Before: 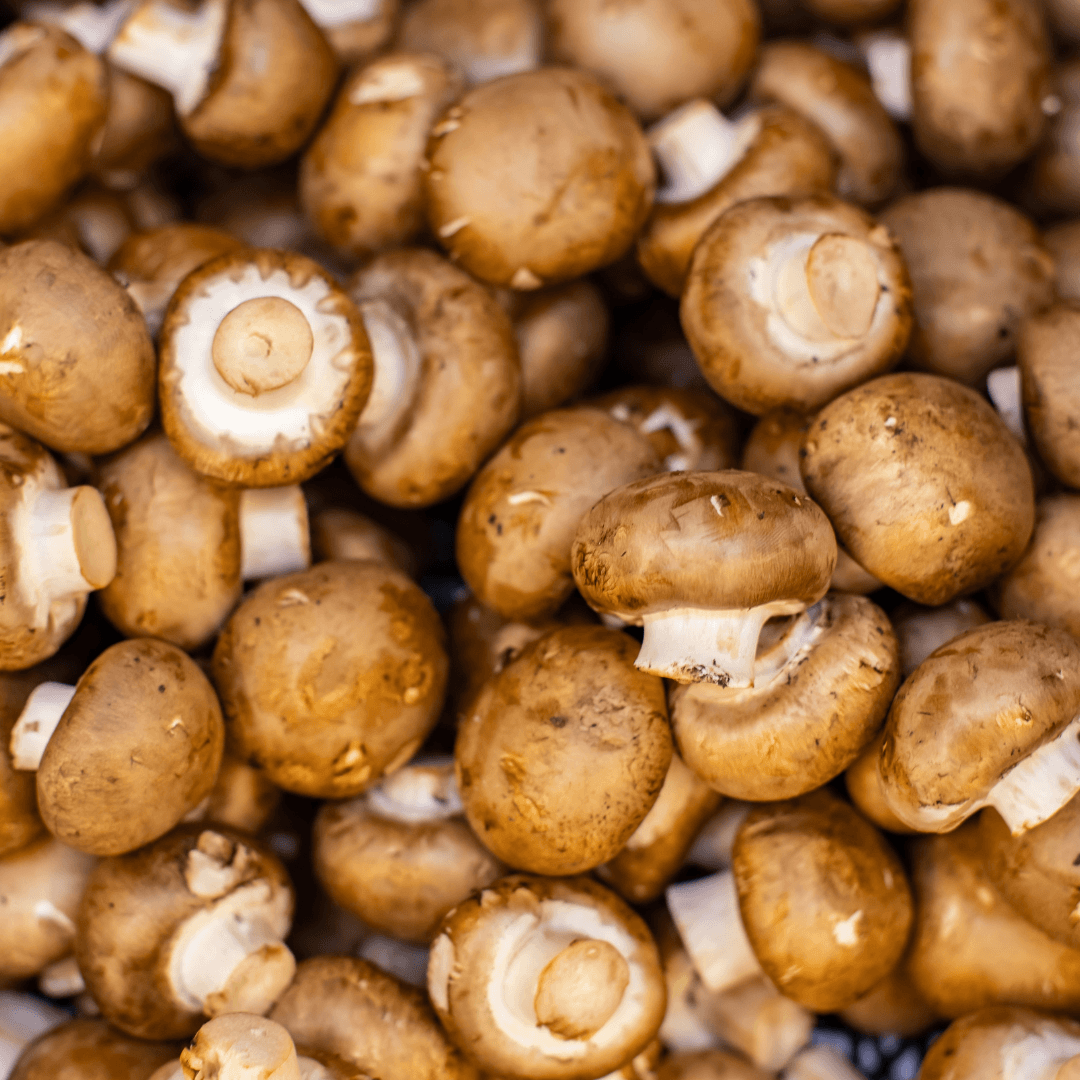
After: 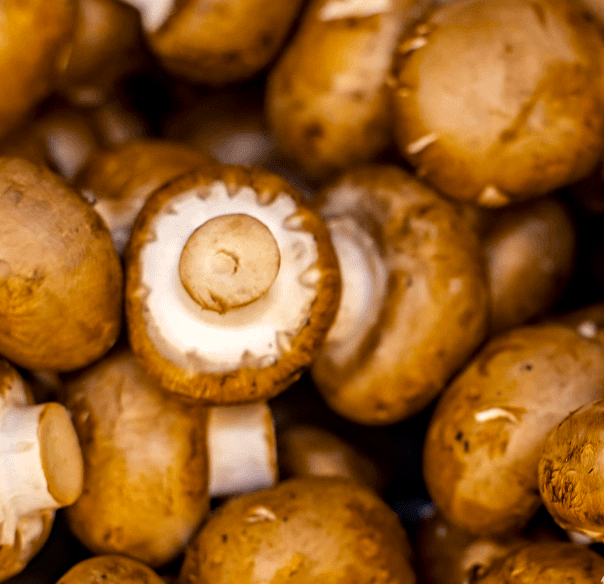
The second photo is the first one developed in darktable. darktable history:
color balance rgb: highlights gain › chroma 1.067%, highlights gain › hue 60.05°, perceptual saturation grading › global saturation 18.359%, saturation formula JzAzBz (2021)
sharpen: amount 0.214
crop and rotate: left 3.071%, top 7.691%, right 40.991%, bottom 38.159%
local contrast: on, module defaults
